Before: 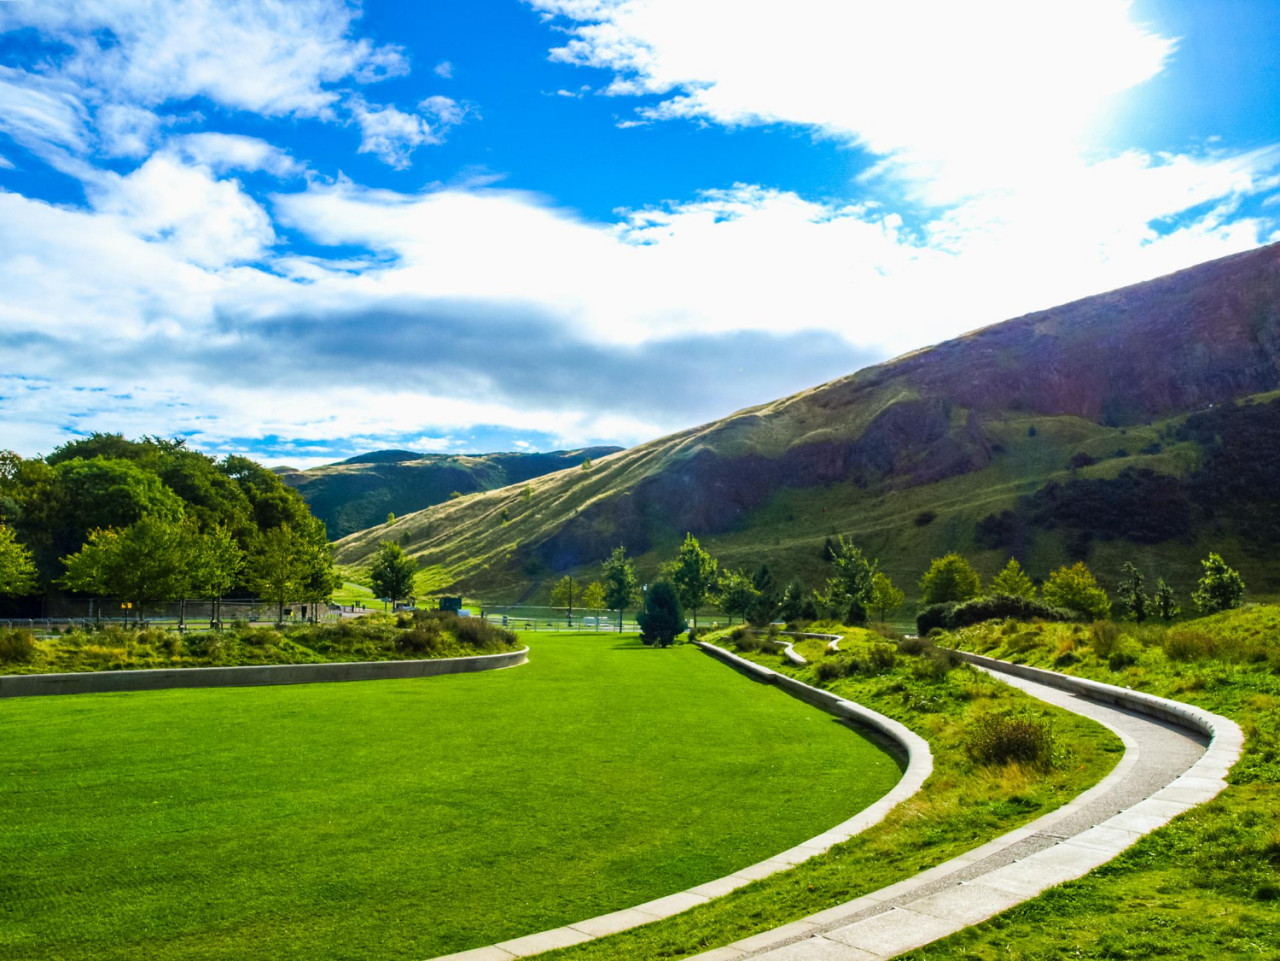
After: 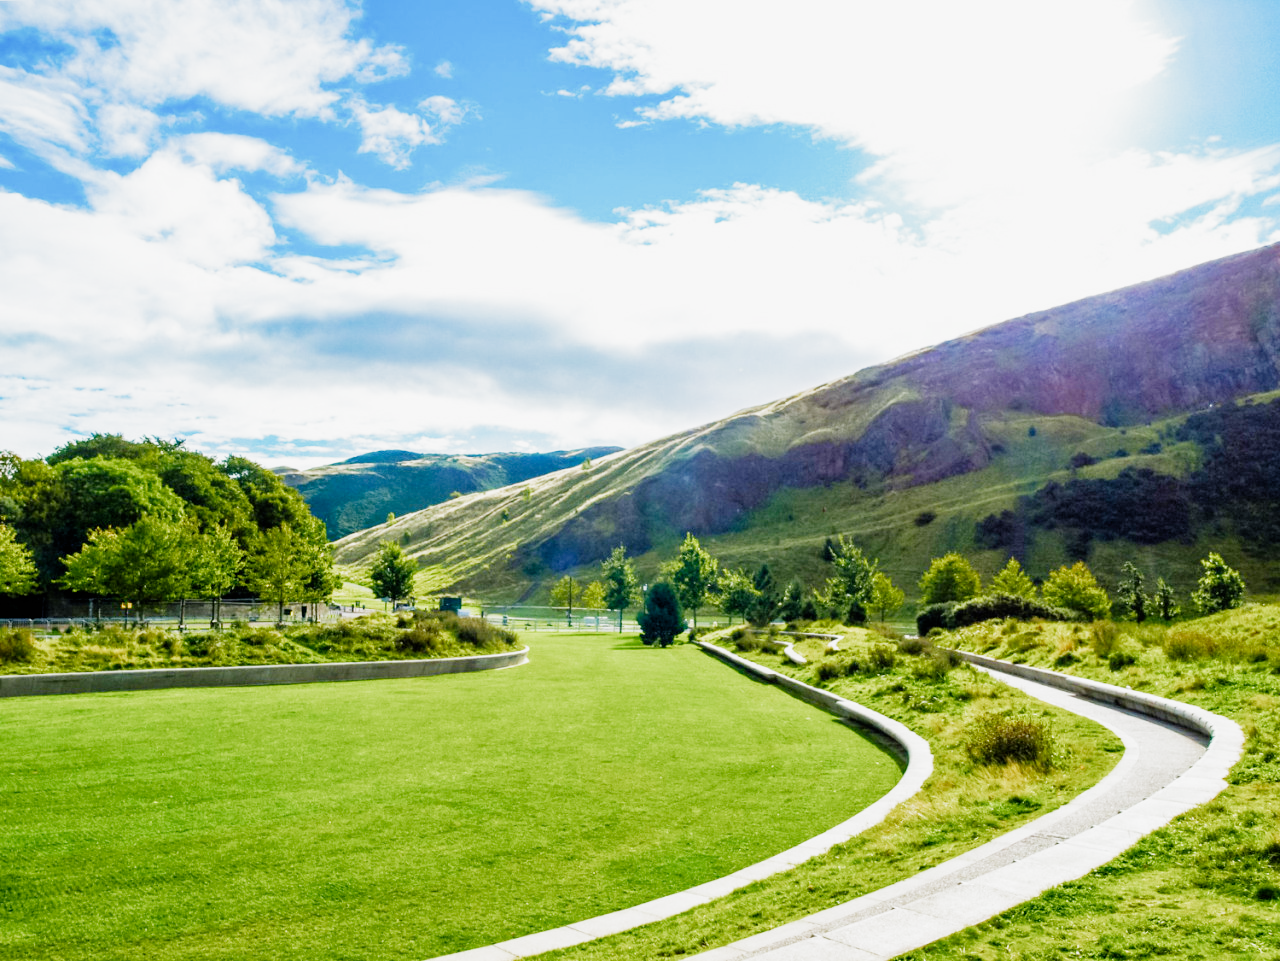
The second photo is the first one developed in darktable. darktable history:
filmic rgb: black relative exposure -7.65 EV, white relative exposure 4.56 EV, hardness 3.61, preserve chrominance no, color science v4 (2020)
exposure: black level correction 0.002, exposure 1.318 EV, compensate highlight preservation false
